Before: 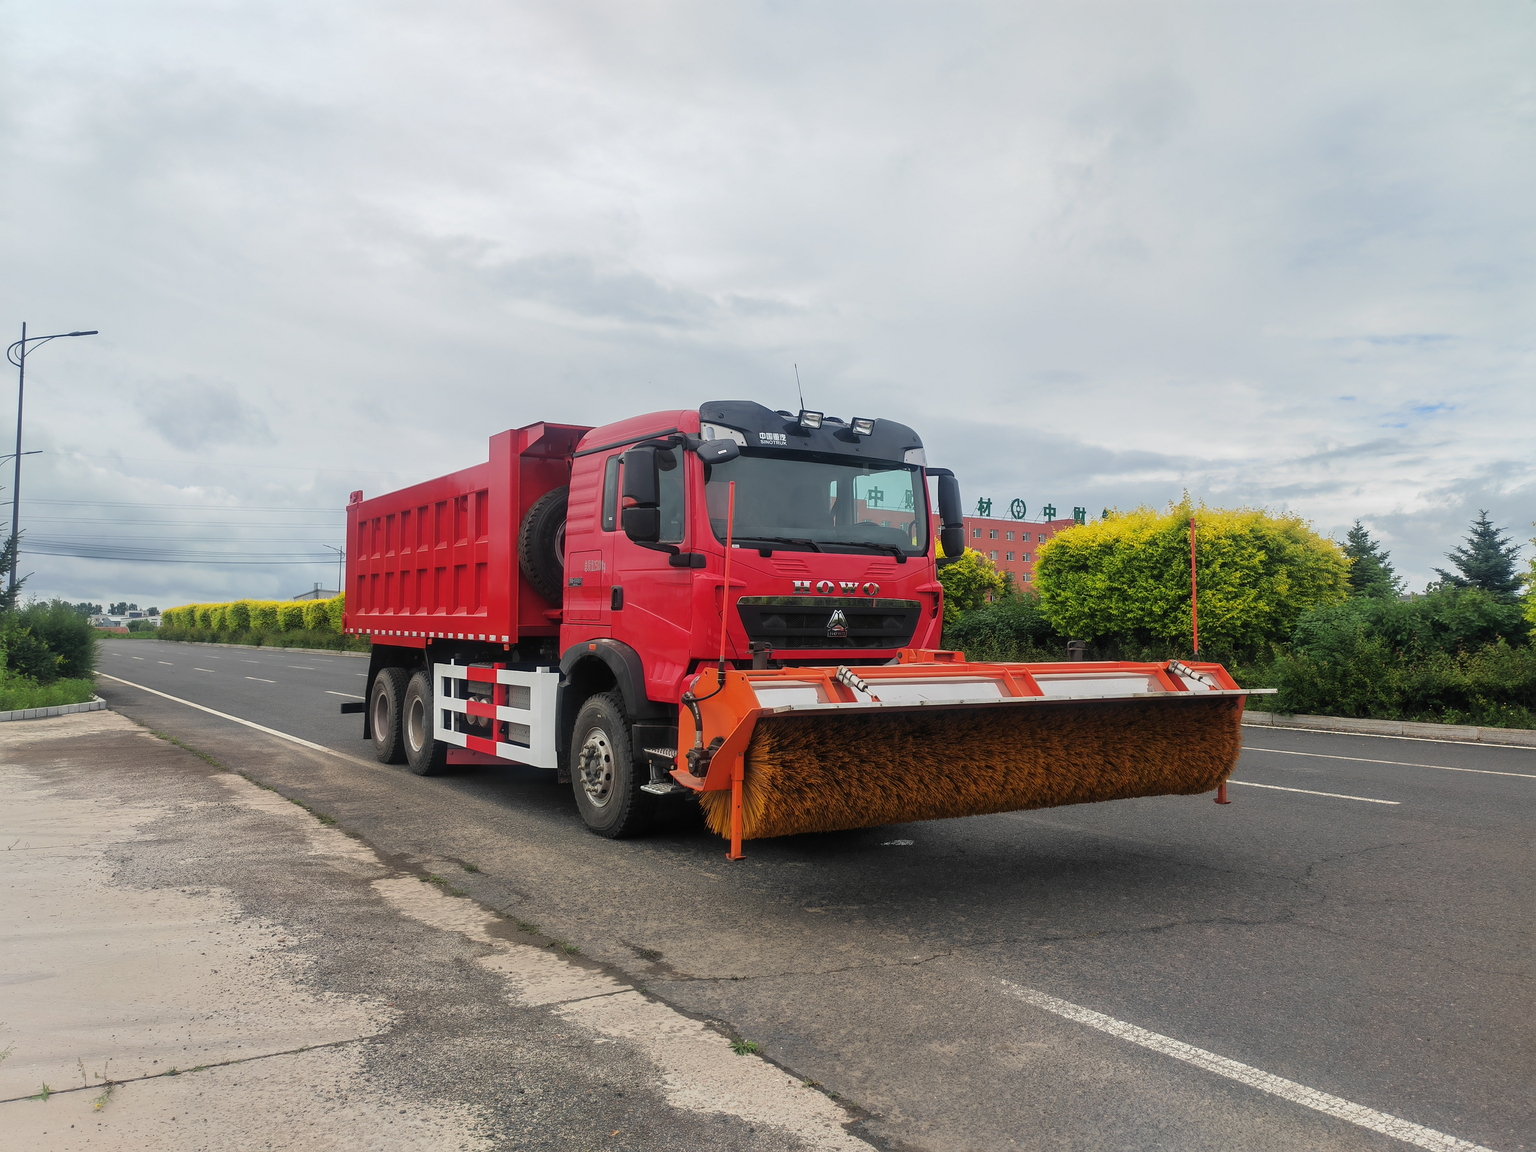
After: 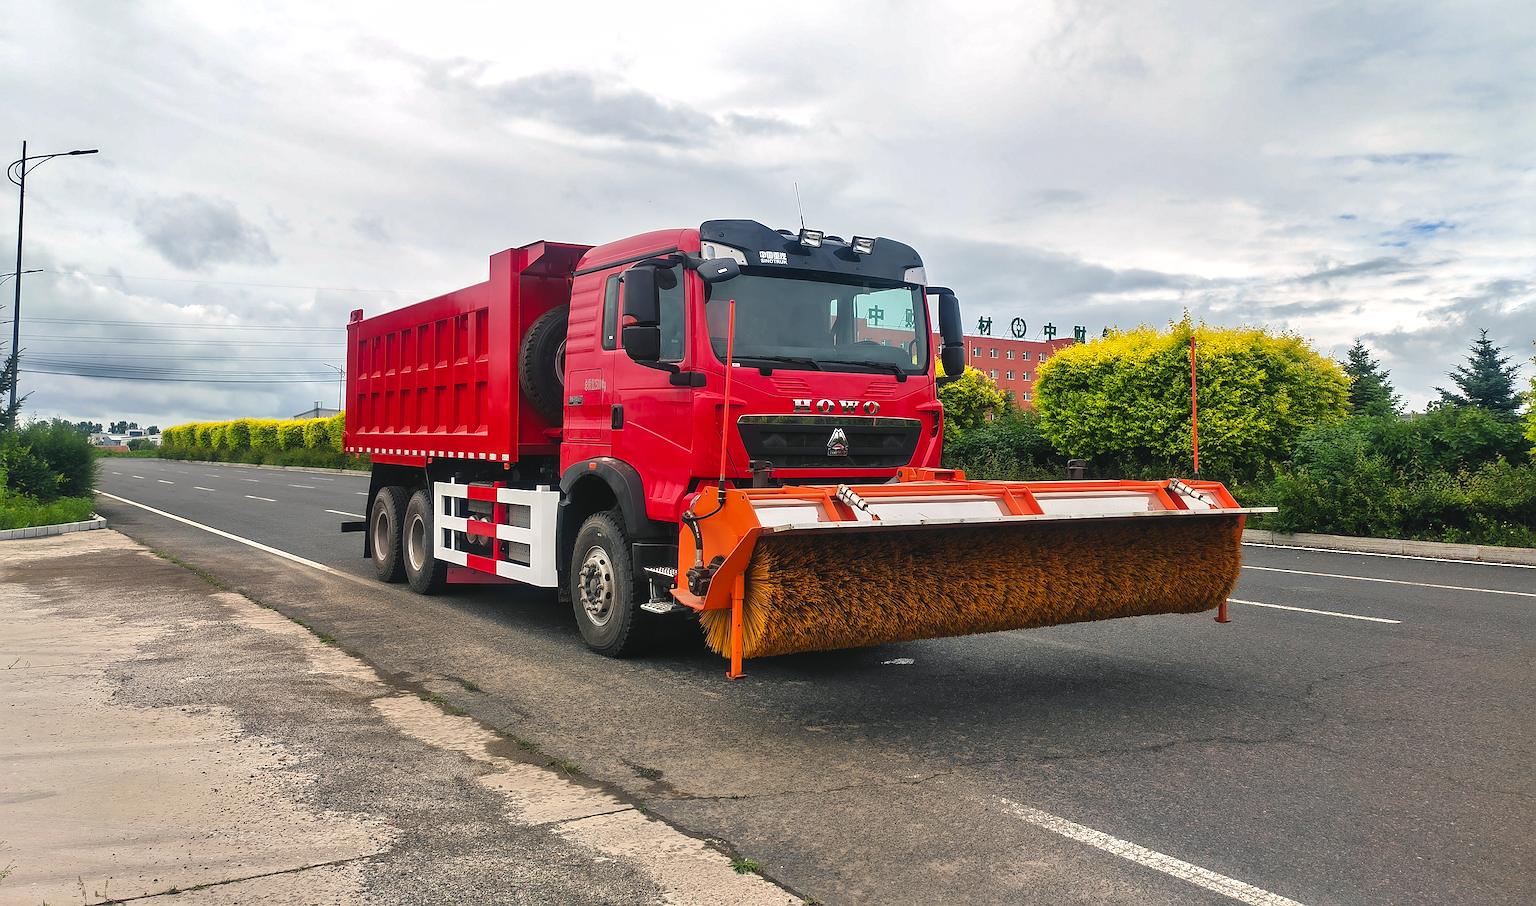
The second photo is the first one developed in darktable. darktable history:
shadows and highlights: soften with gaussian
color balance rgb: shadows lift › chroma 1%, shadows lift › hue 217.2°, power › hue 310.8°, highlights gain › chroma 1%, highlights gain › hue 54°, global offset › luminance 0.5%, global offset › hue 171.6°, perceptual saturation grading › global saturation 14.09%, perceptual saturation grading › highlights -25%, perceptual saturation grading › shadows 30%, perceptual brilliance grading › highlights 13.42%, perceptual brilliance grading › mid-tones 8.05%, perceptual brilliance grading › shadows -17.45%, global vibrance 25%
crop and rotate: top 15.774%, bottom 5.506%
sharpen: on, module defaults
